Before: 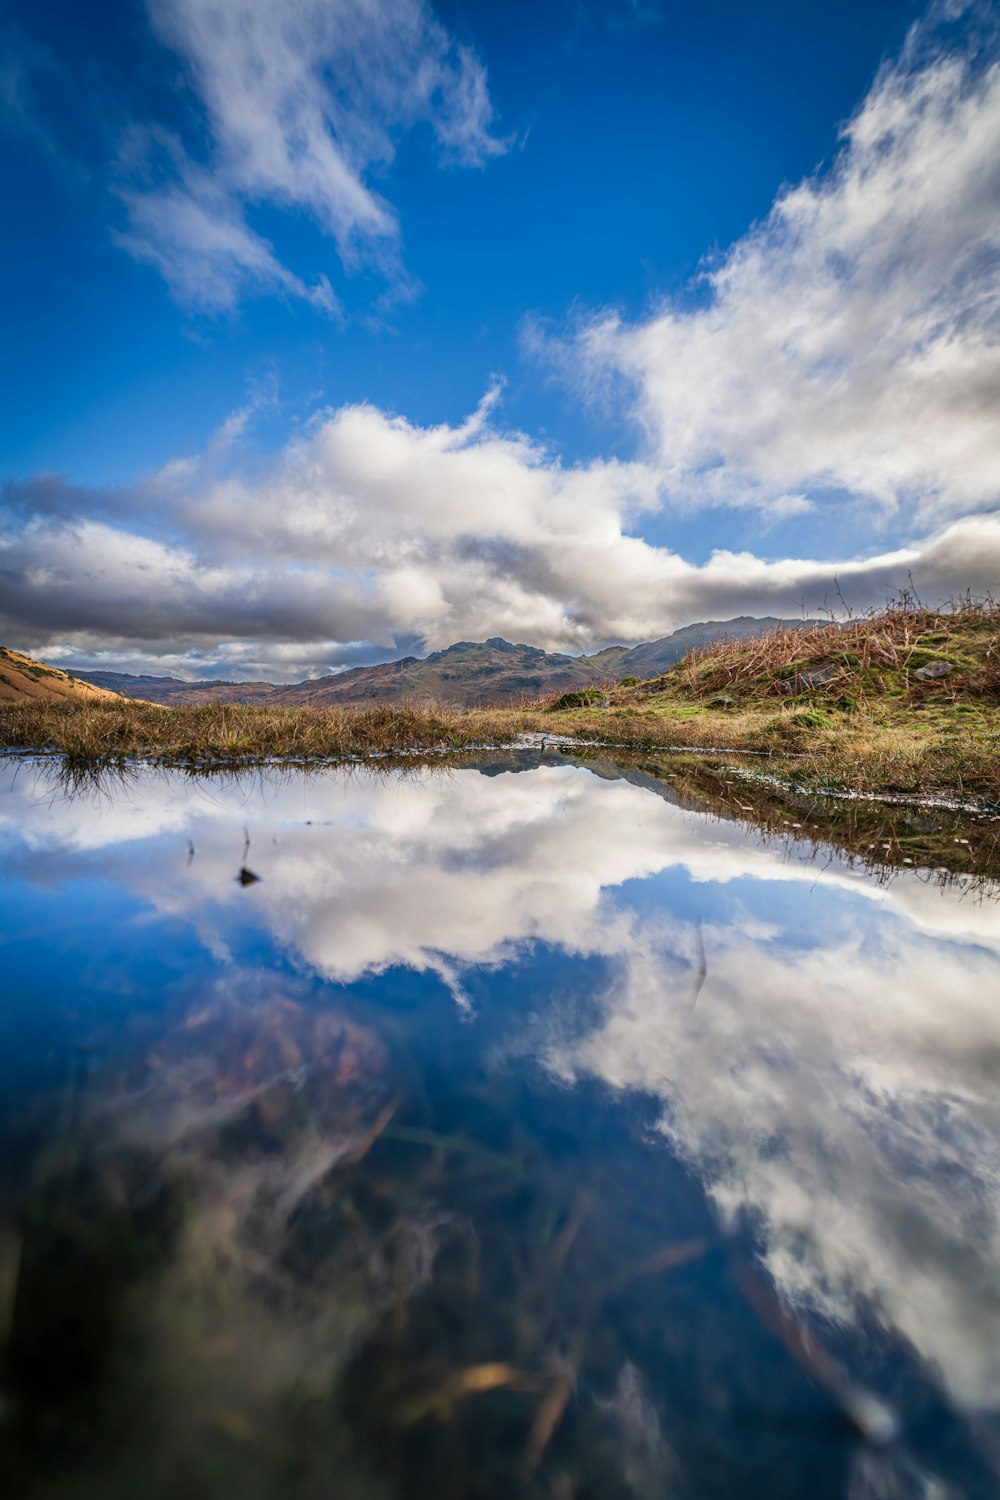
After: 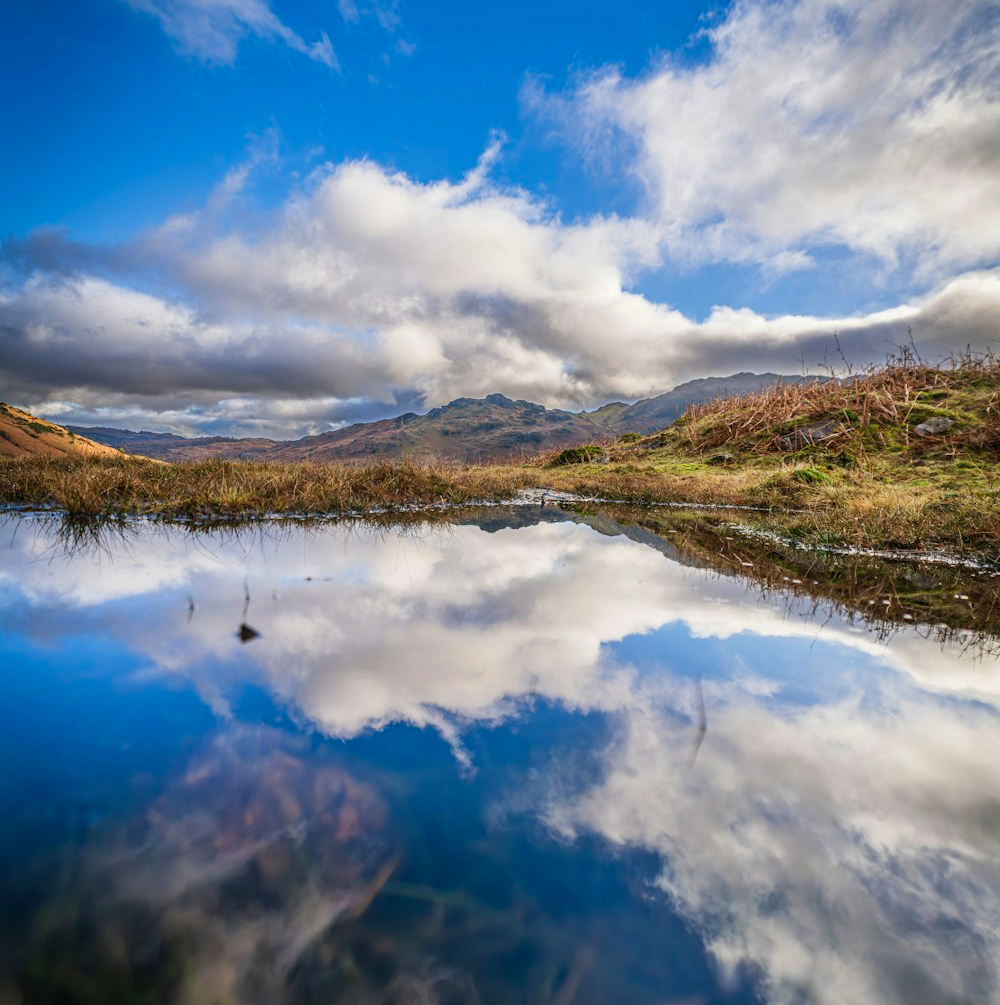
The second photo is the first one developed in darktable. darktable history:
crop: top 16.27%, bottom 16.716%
color correction: highlights b* -0.046, saturation 1.13
exposure: compensate highlight preservation false
